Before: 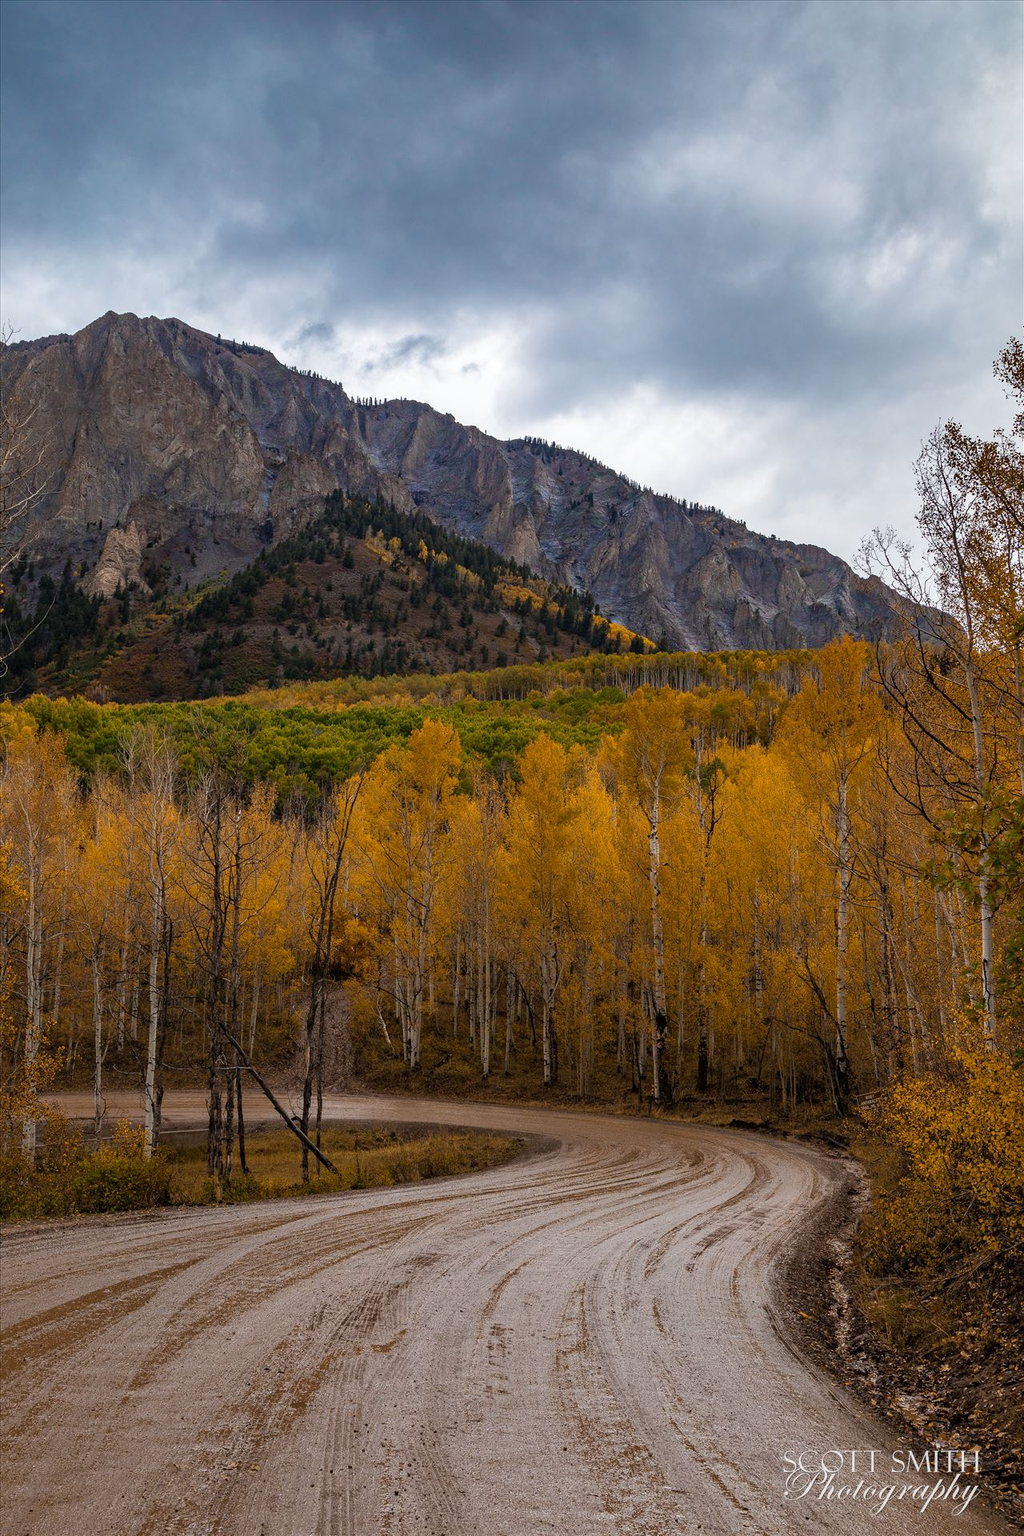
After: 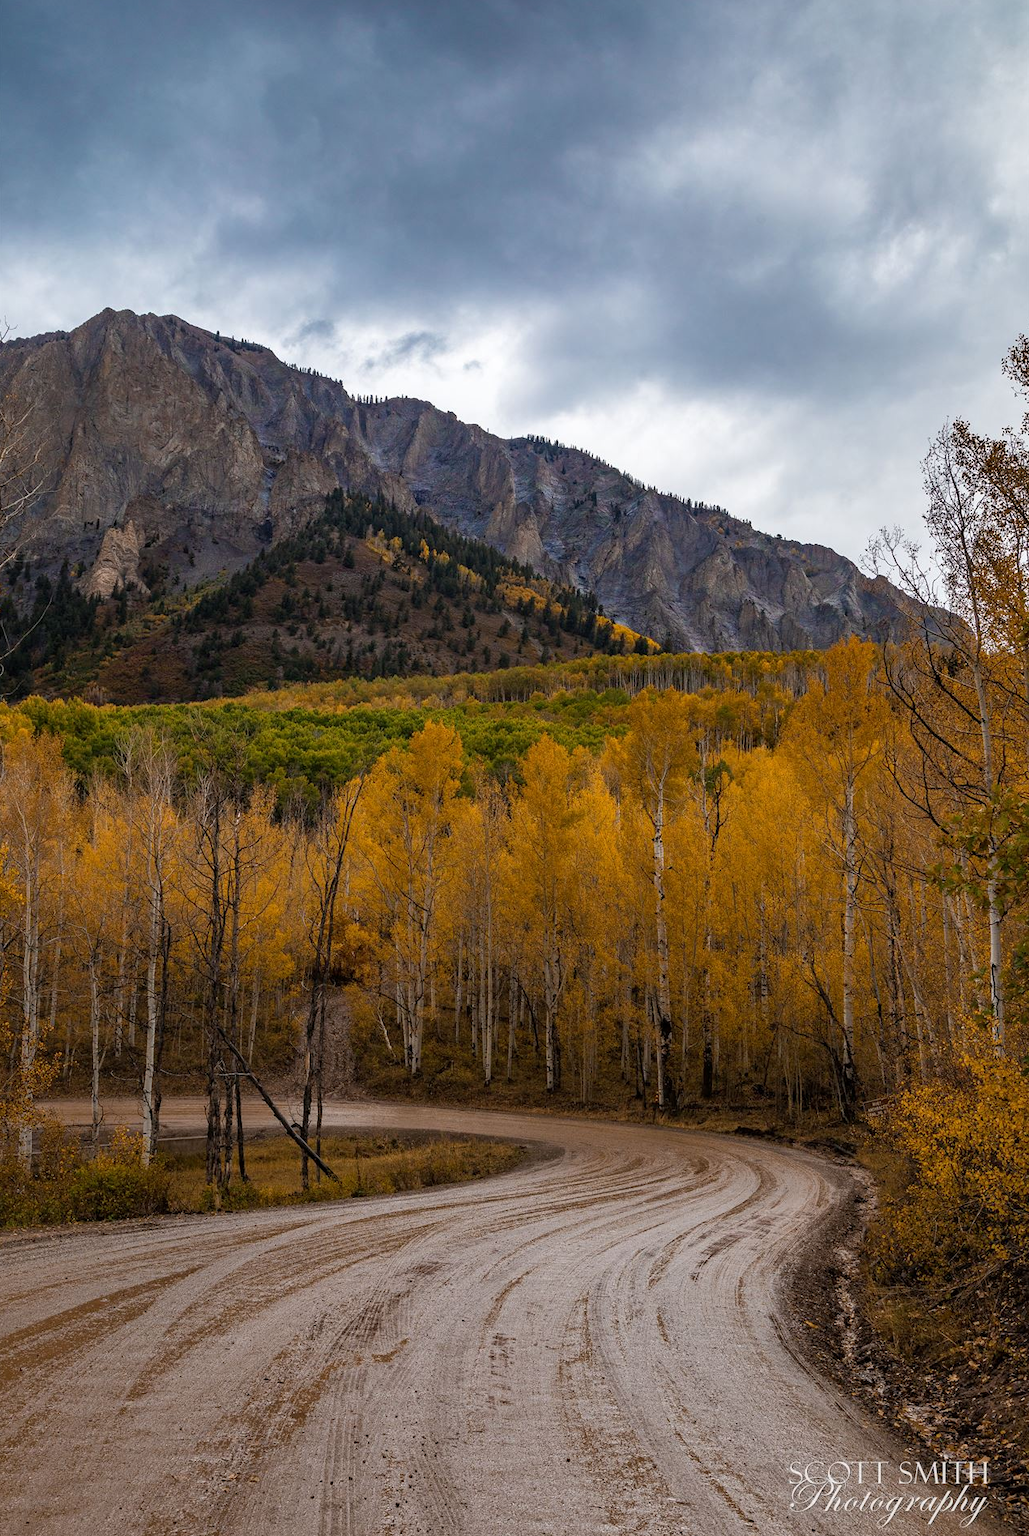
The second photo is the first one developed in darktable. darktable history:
crop: left 0.412%, top 0.506%, right 0.216%, bottom 0.729%
tone equalizer: on, module defaults
